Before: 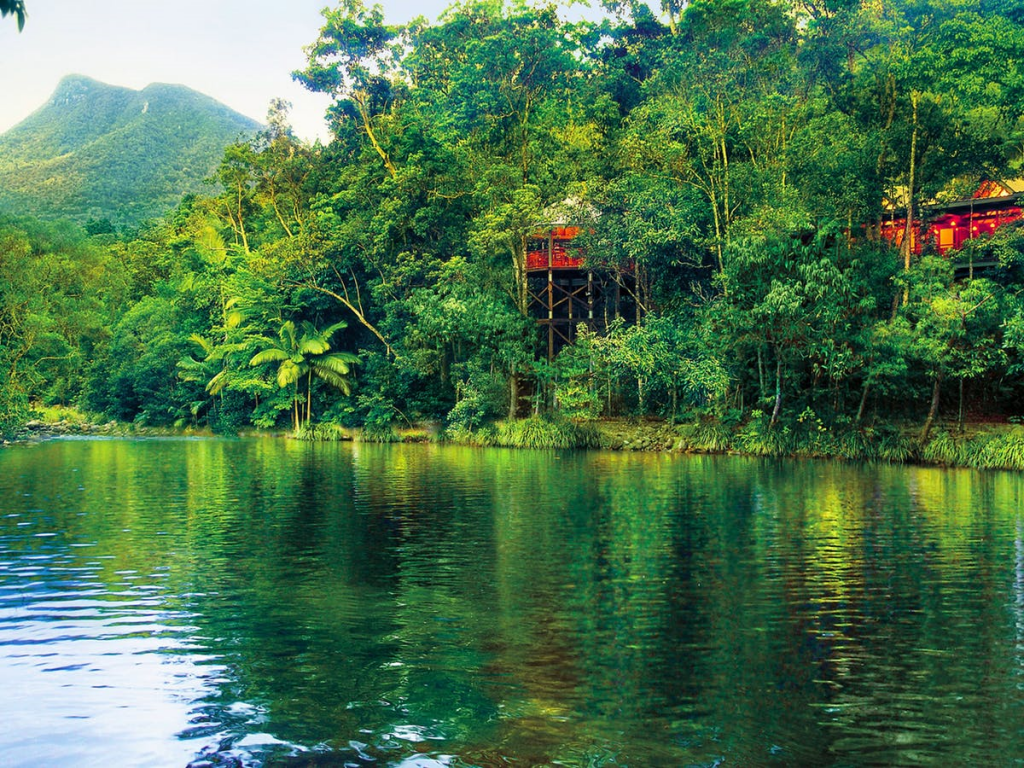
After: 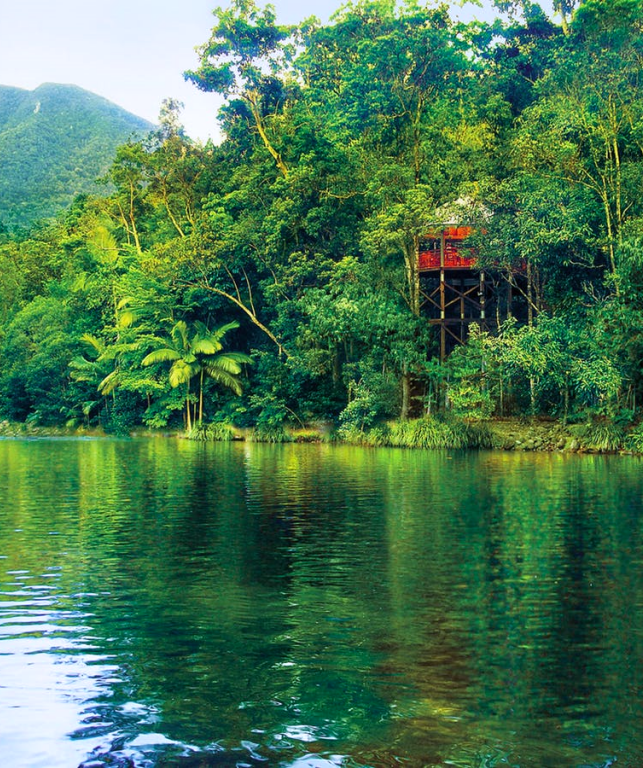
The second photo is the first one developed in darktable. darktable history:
velvia: strength 9.25%
white balance: red 0.984, blue 1.059
crop: left 10.644%, right 26.528%
